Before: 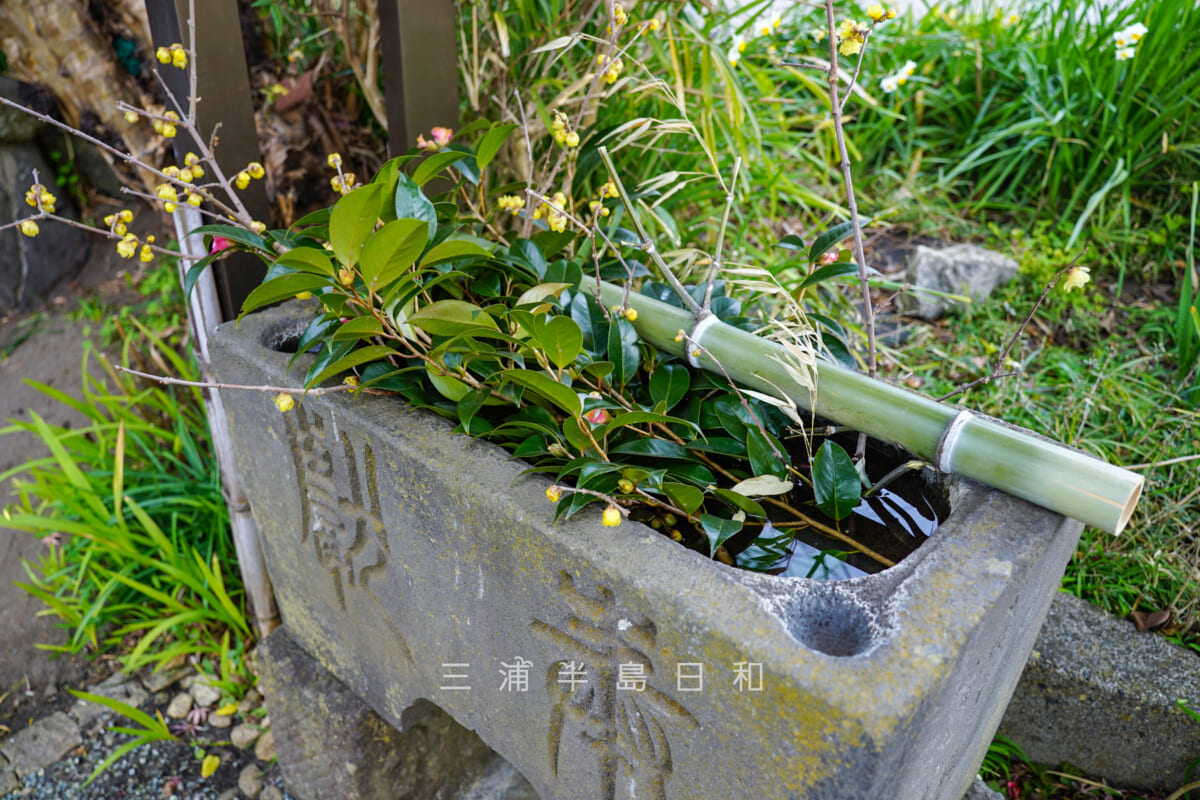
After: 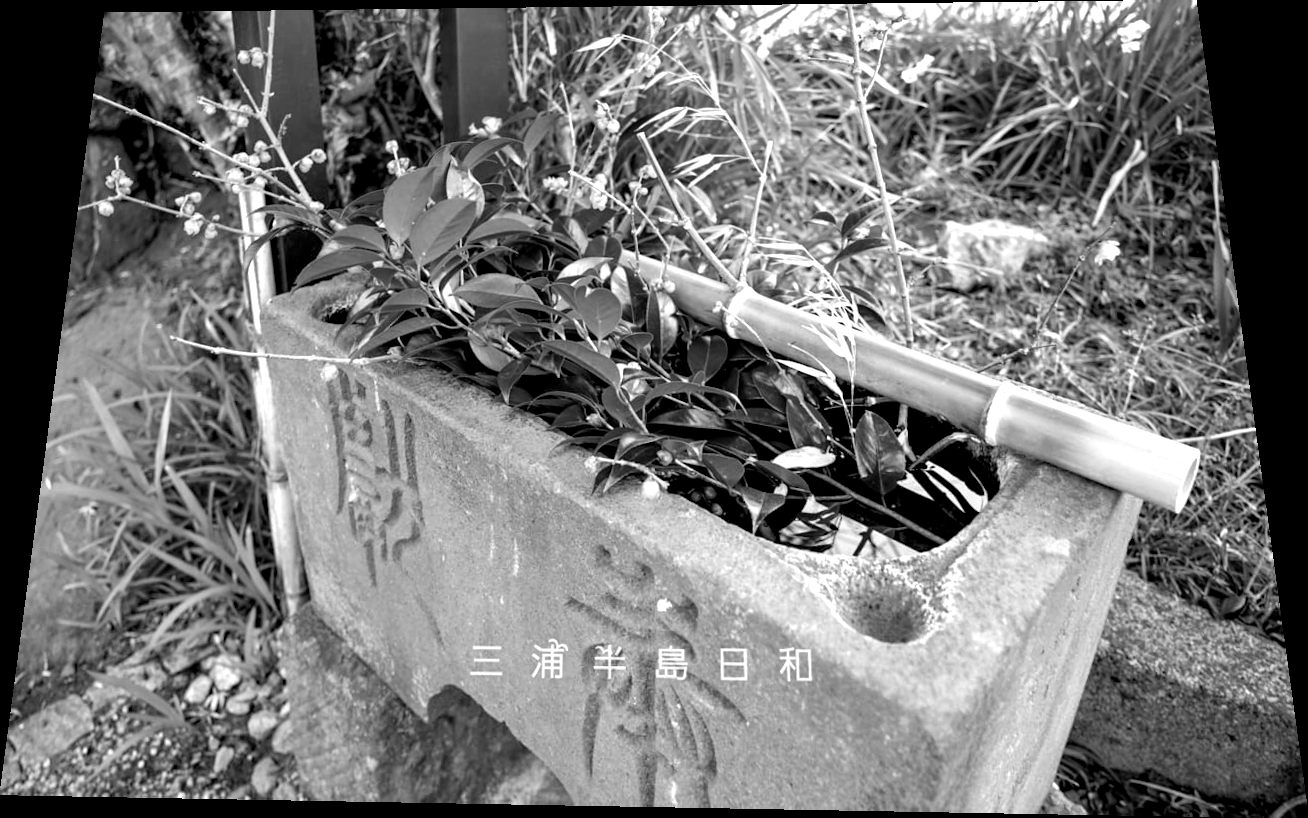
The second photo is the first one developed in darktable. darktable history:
color calibration: output gray [0.253, 0.26, 0.487, 0], gray › normalize channels true, illuminant same as pipeline (D50), adaptation XYZ, x 0.346, y 0.359, gamut compression 0
rotate and perspective: rotation 0.128°, lens shift (vertical) -0.181, lens shift (horizontal) -0.044, shear 0.001, automatic cropping off
exposure: black level correction 0.01, exposure 1 EV, compensate highlight preservation false
